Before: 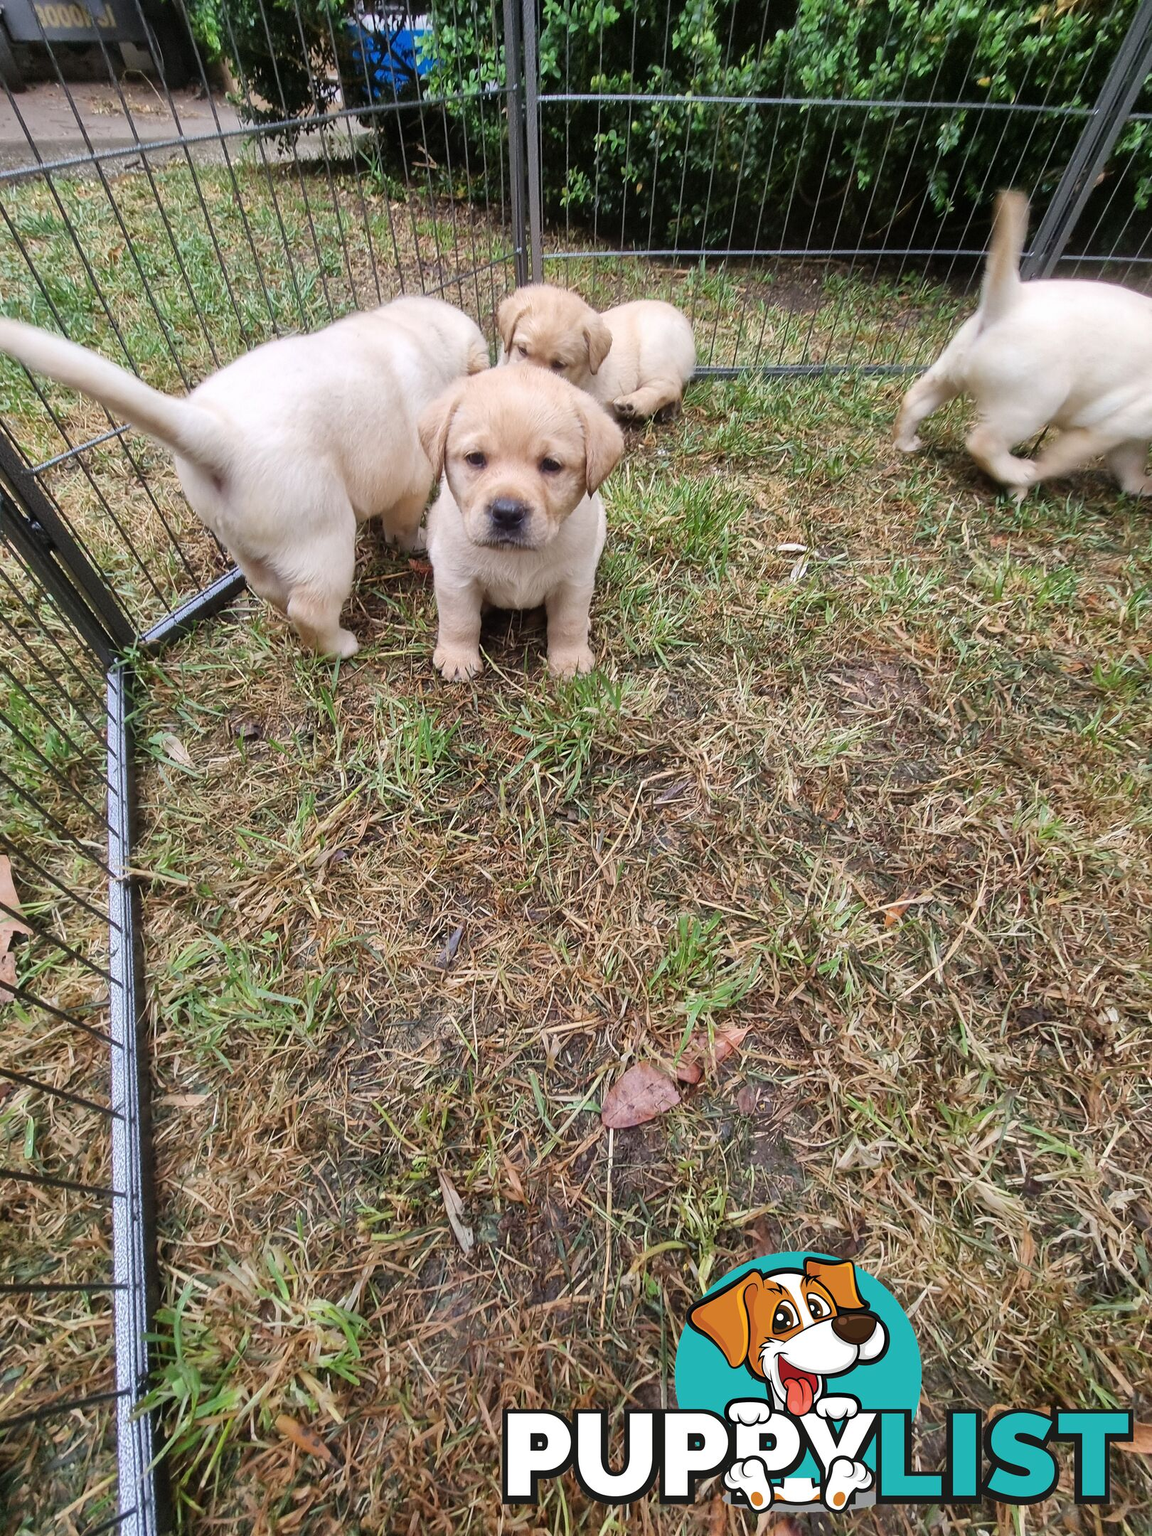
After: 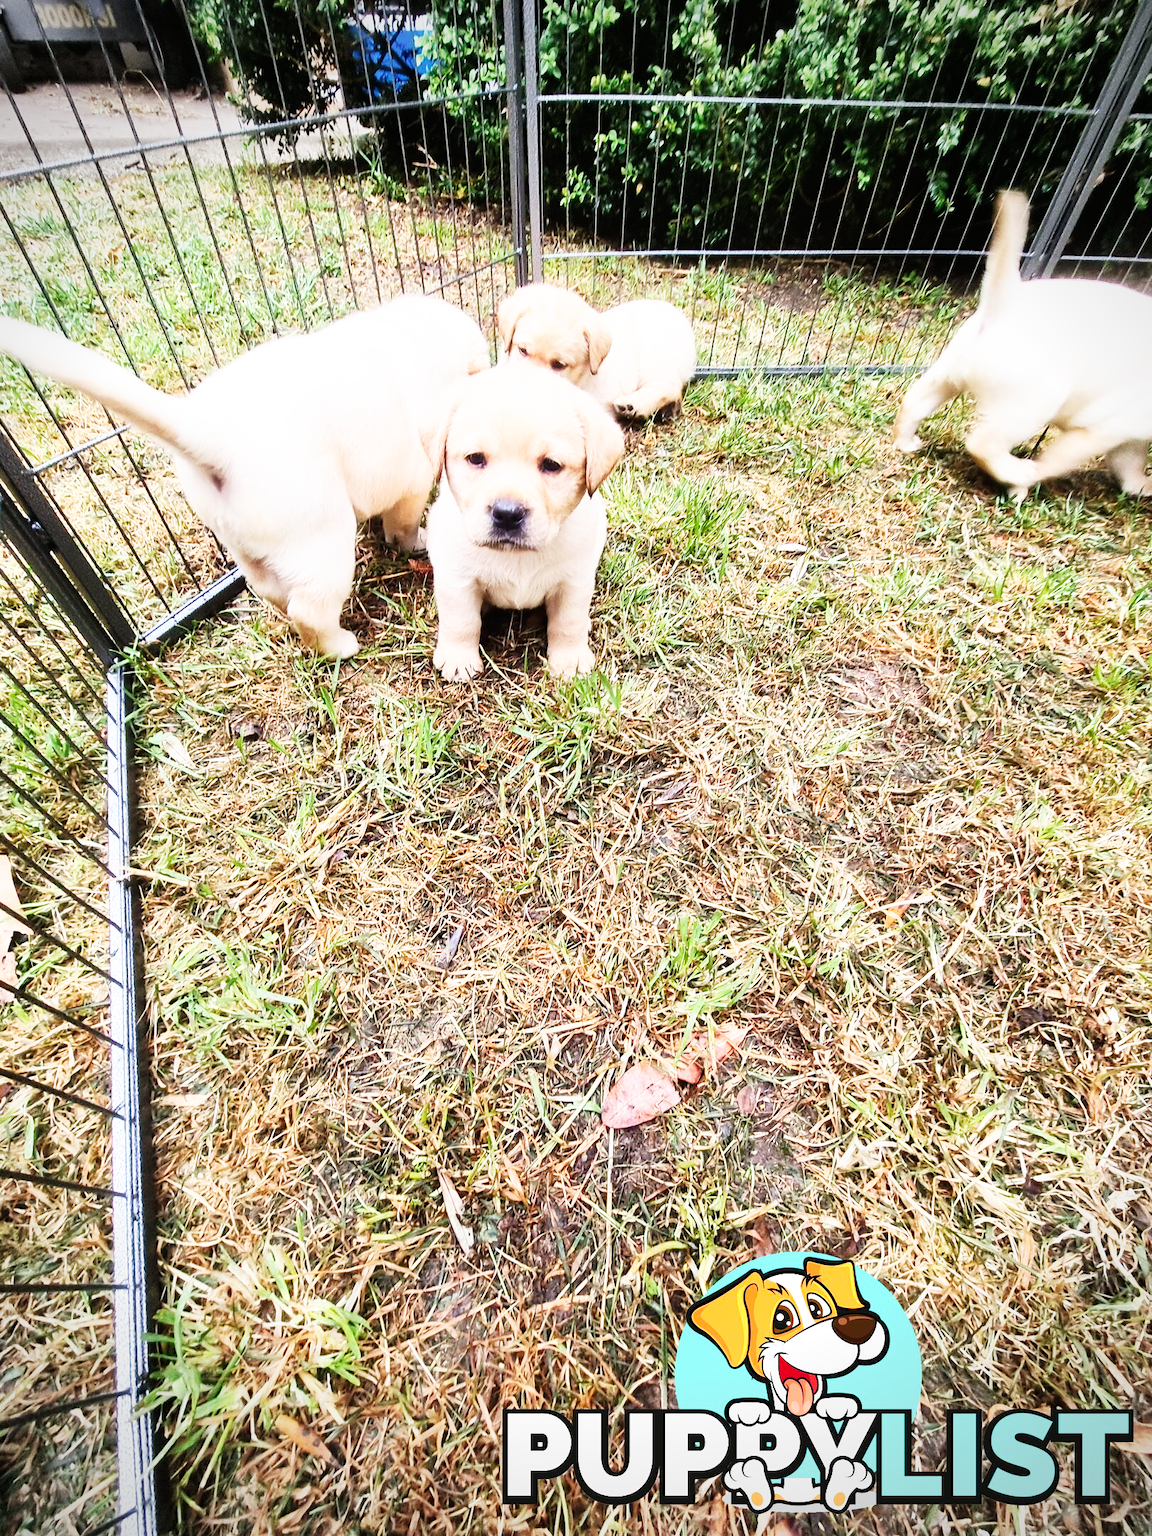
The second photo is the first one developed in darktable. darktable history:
shadows and highlights: shadows 0, highlights 40
base curve: curves: ch0 [(0, 0) (0.007, 0.004) (0.027, 0.03) (0.046, 0.07) (0.207, 0.54) (0.442, 0.872) (0.673, 0.972) (1, 1)], preserve colors none
vignetting: unbound false
